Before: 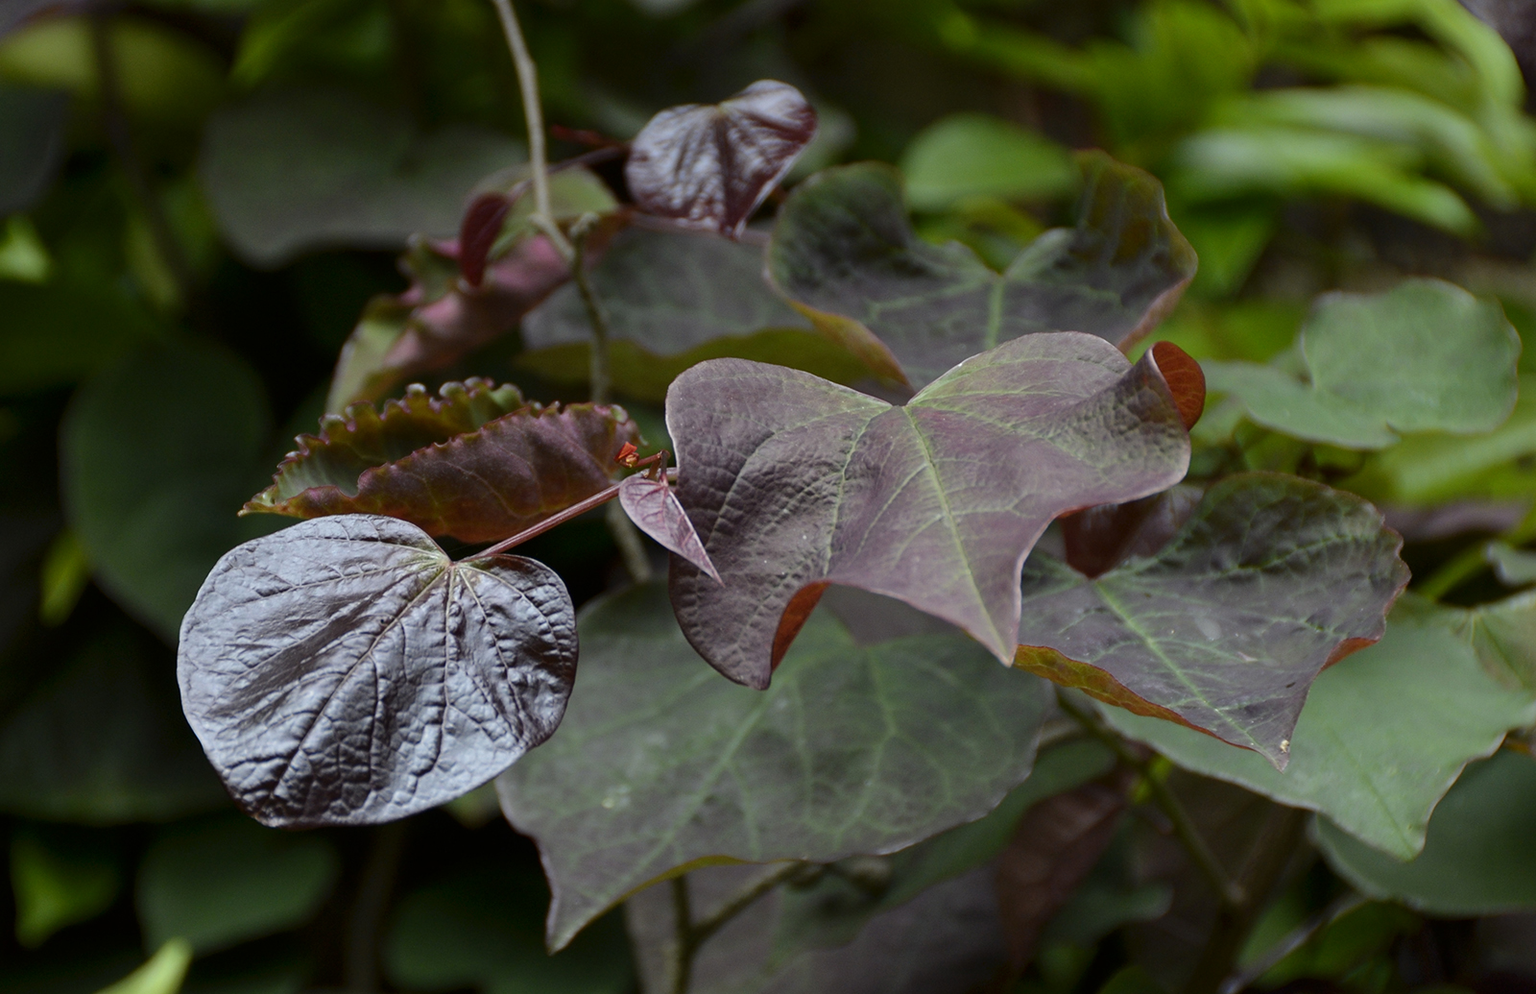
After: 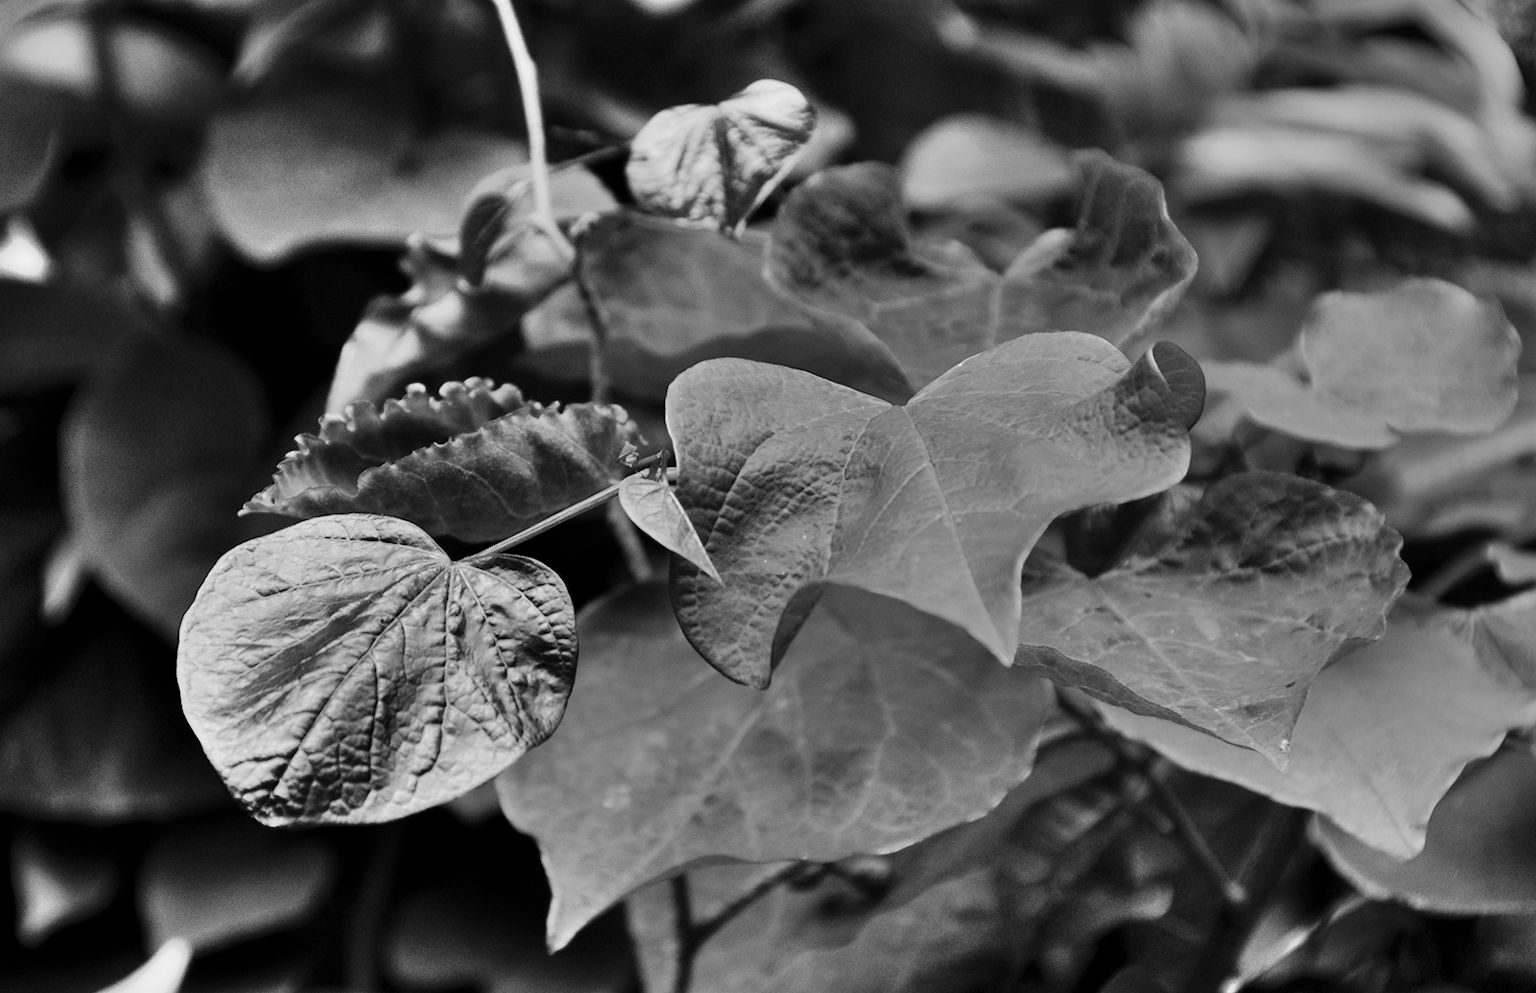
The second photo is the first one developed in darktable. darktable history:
shadows and highlights: shadows 75, highlights -60.85, soften with gaussian
color calibration: output gray [0.246, 0.254, 0.501, 0], gray › normalize channels true, illuminant same as pipeline (D50), adaptation XYZ, x 0.346, y 0.359, gamut compression 0
